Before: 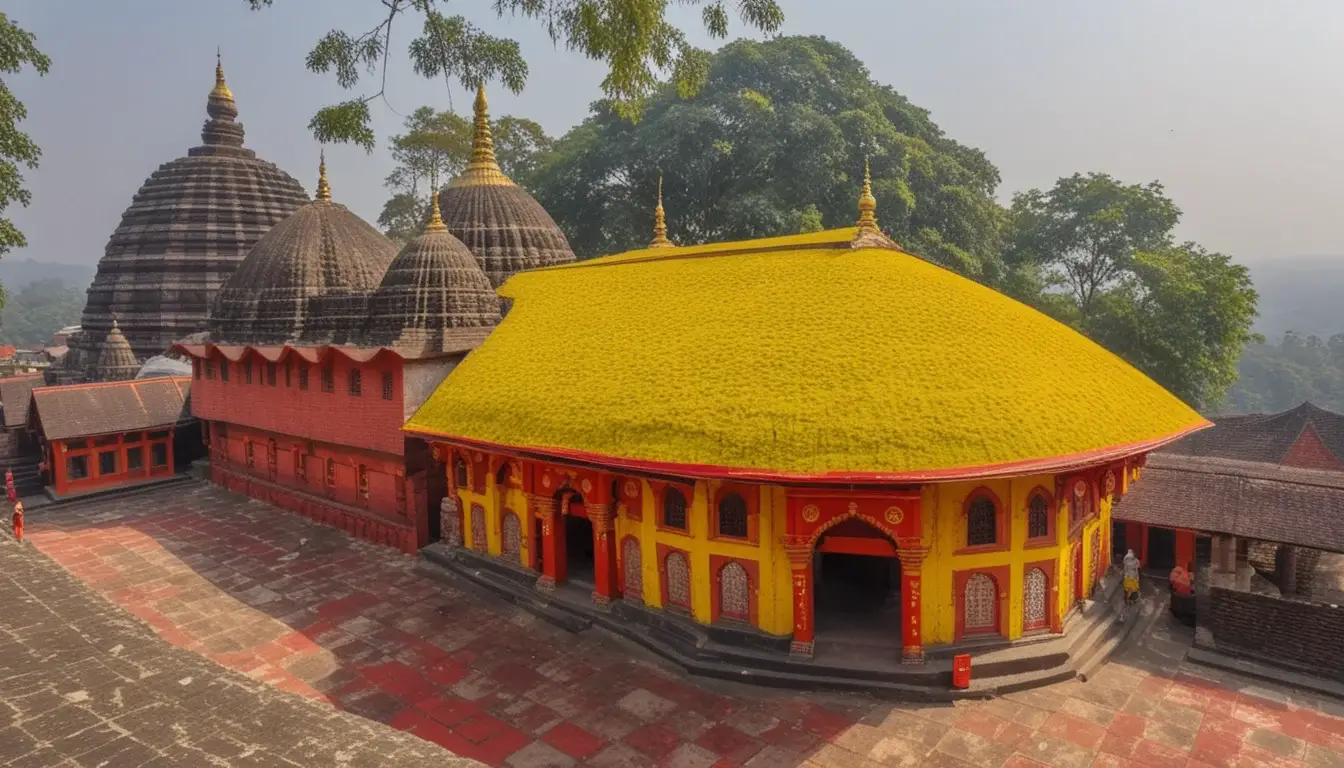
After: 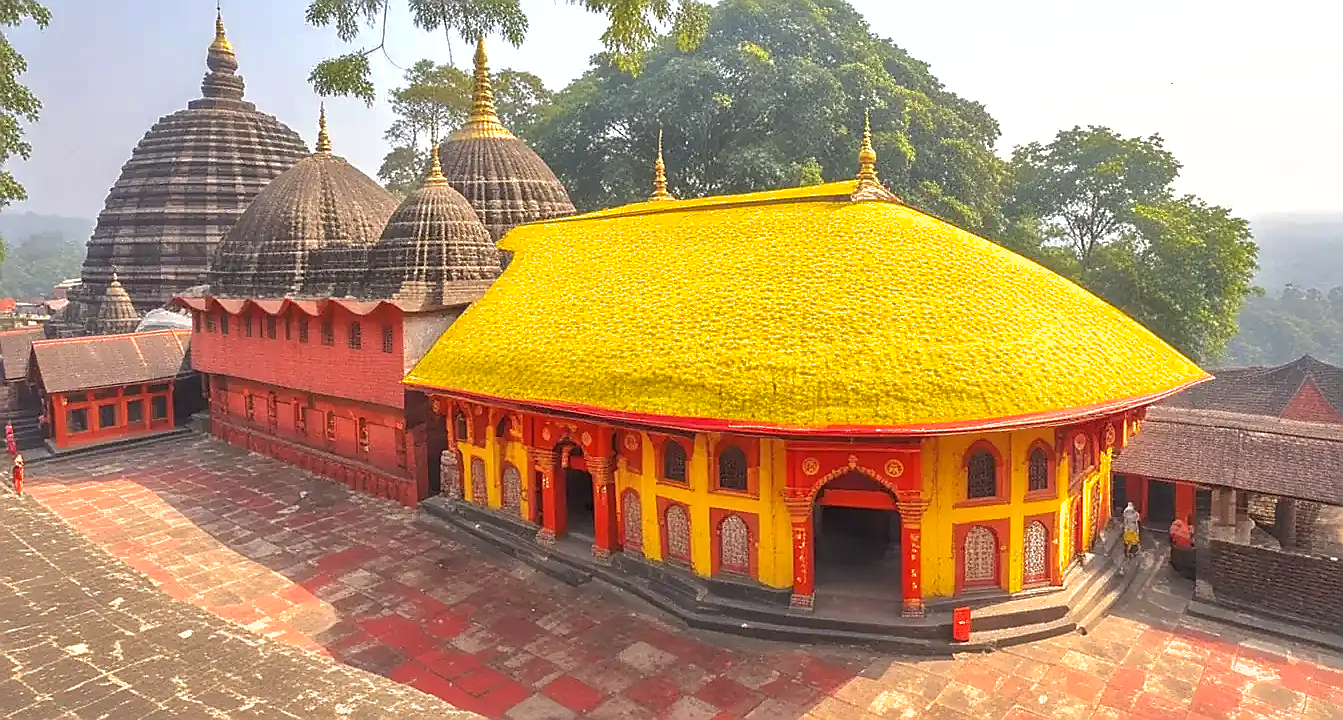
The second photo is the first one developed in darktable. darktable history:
shadows and highlights: on, module defaults
exposure: black level correction 0, exposure 1.122 EV, compensate exposure bias true, compensate highlight preservation false
crop and rotate: top 6.175%
sharpen: radius 1.364, amount 1.266, threshold 0.815
